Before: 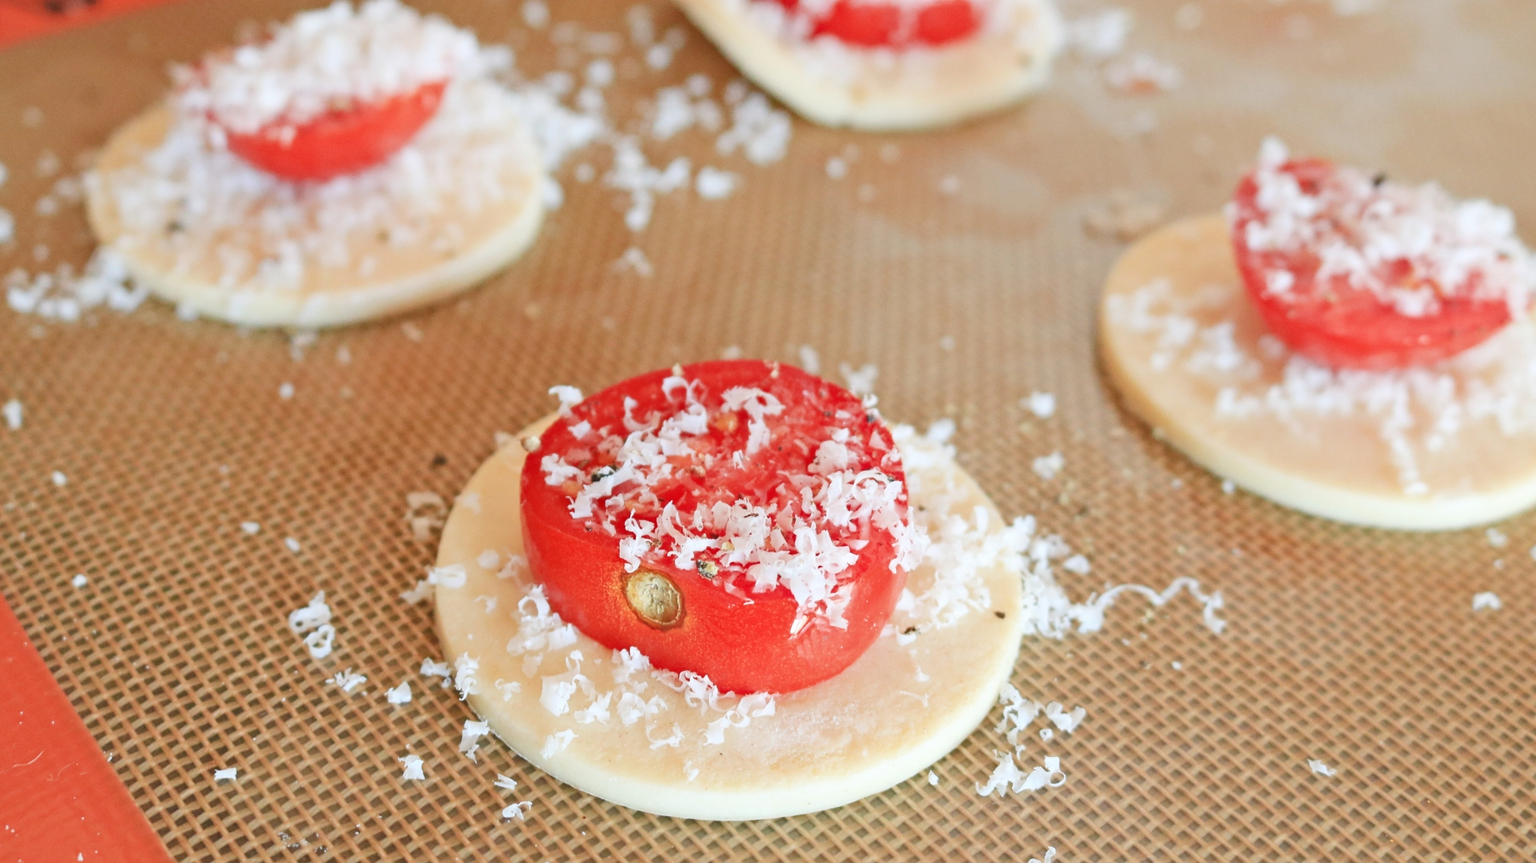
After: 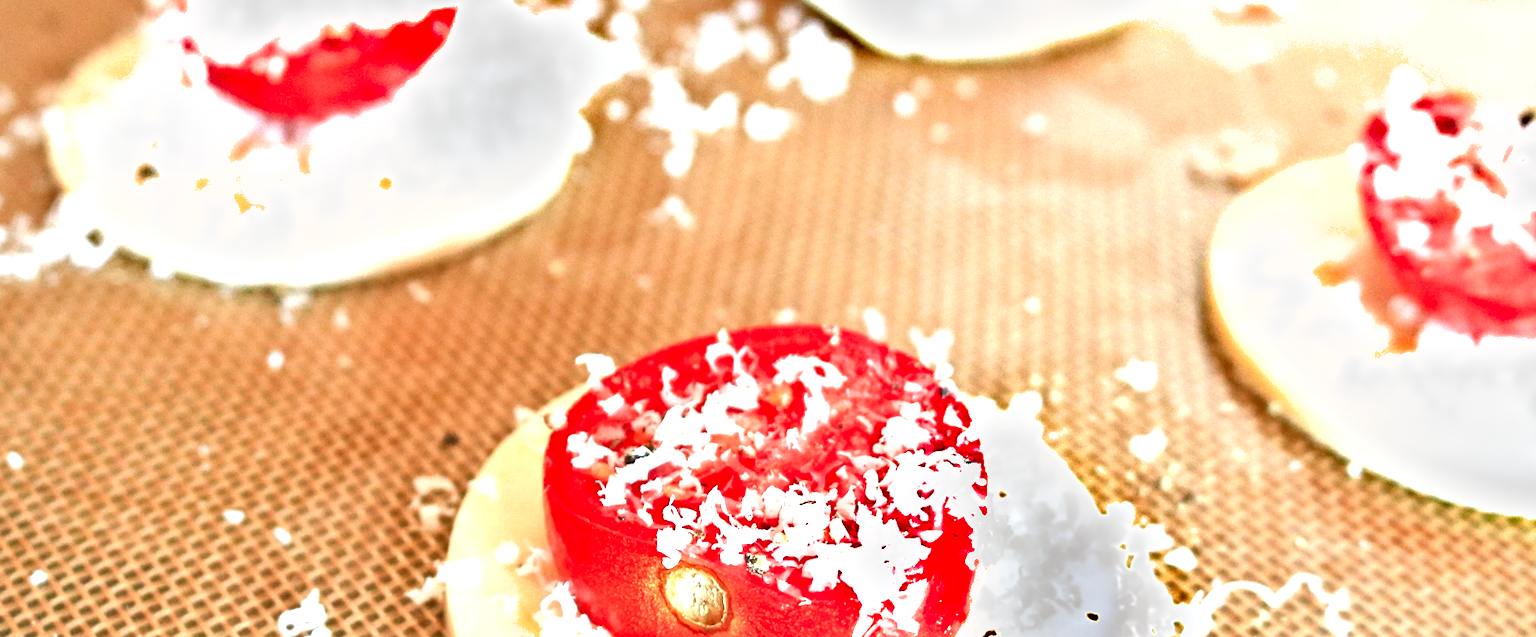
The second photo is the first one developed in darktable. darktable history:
exposure: black level correction 0, exposure 1.015 EV, compensate exposure bias true, compensate highlight preservation false
crop: left 3.015%, top 8.969%, right 9.647%, bottom 26.457%
shadows and highlights: radius 44.78, white point adjustment 6.64, compress 79.65%, highlights color adjustment 78.42%, soften with gaussian
contrast brightness saturation: brightness -0.2, saturation 0.08
